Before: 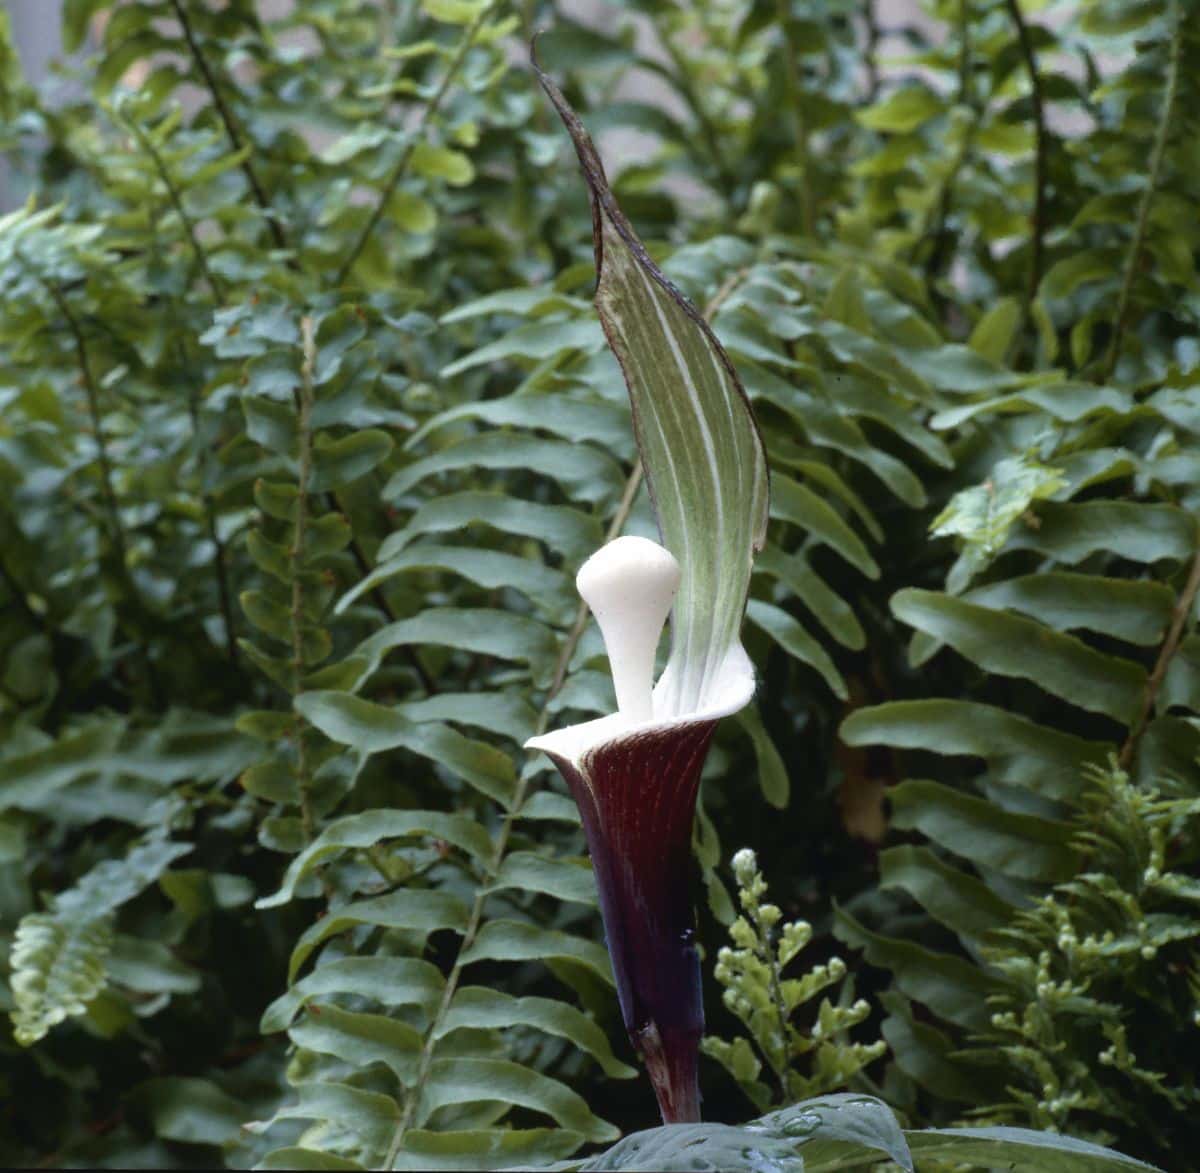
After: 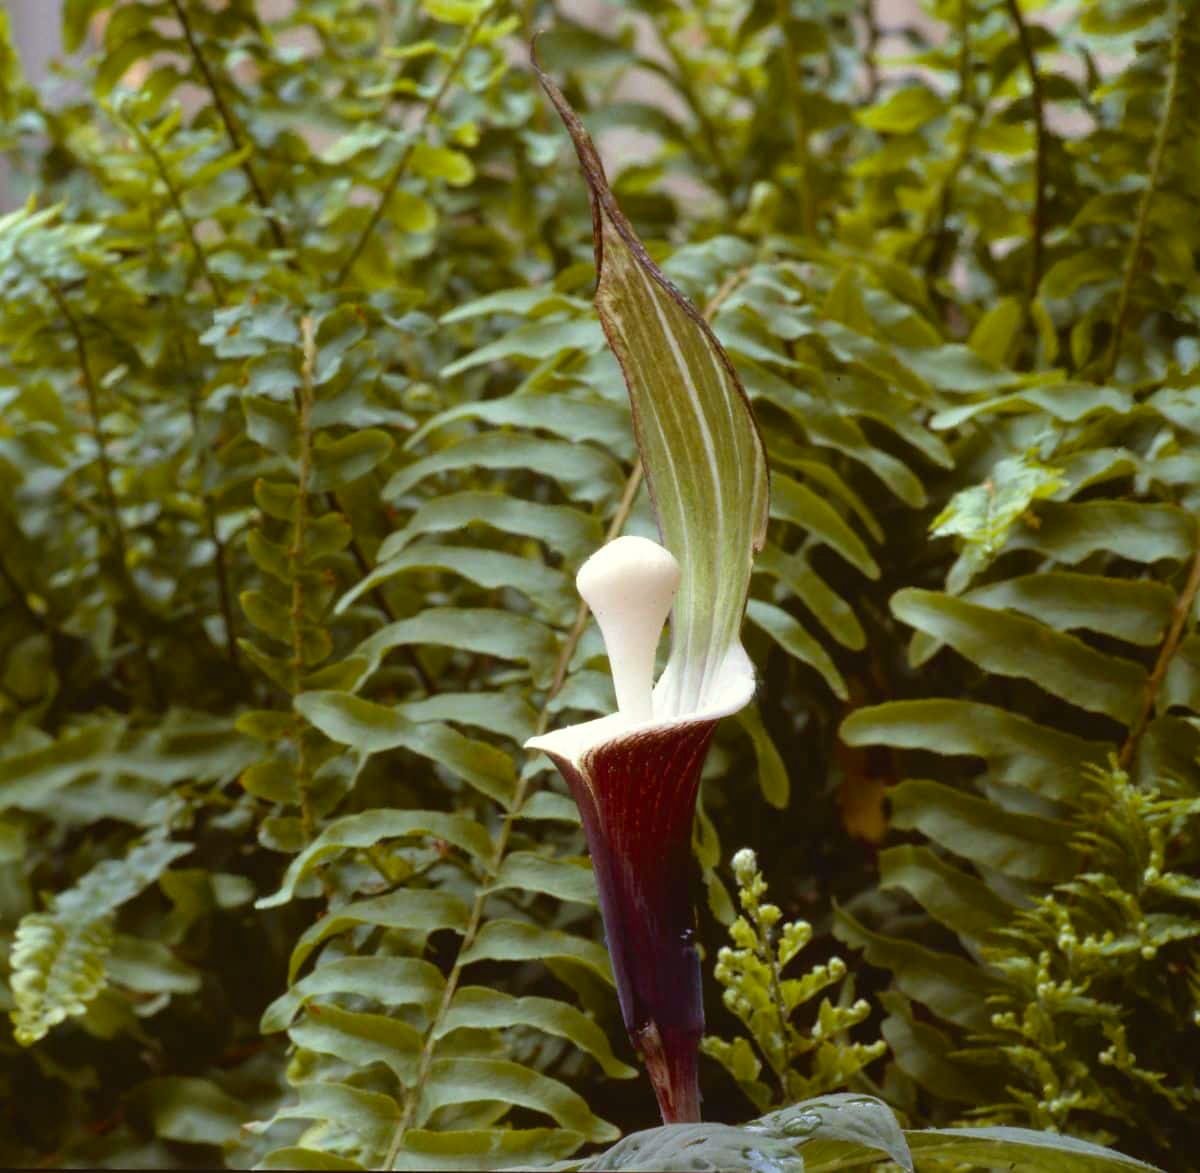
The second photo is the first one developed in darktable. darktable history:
color balance rgb: shadows lift › chroma 0.728%, shadows lift › hue 115.59°, power › luminance 9.868%, power › chroma 2.812%, power › hue 57.86°, linear chroma grading › shadows -8.07%, linear chroma grading › global chroma 9.939%, perceptual saturation grading › global saturation 19.926%, global vibrance 9.195%
